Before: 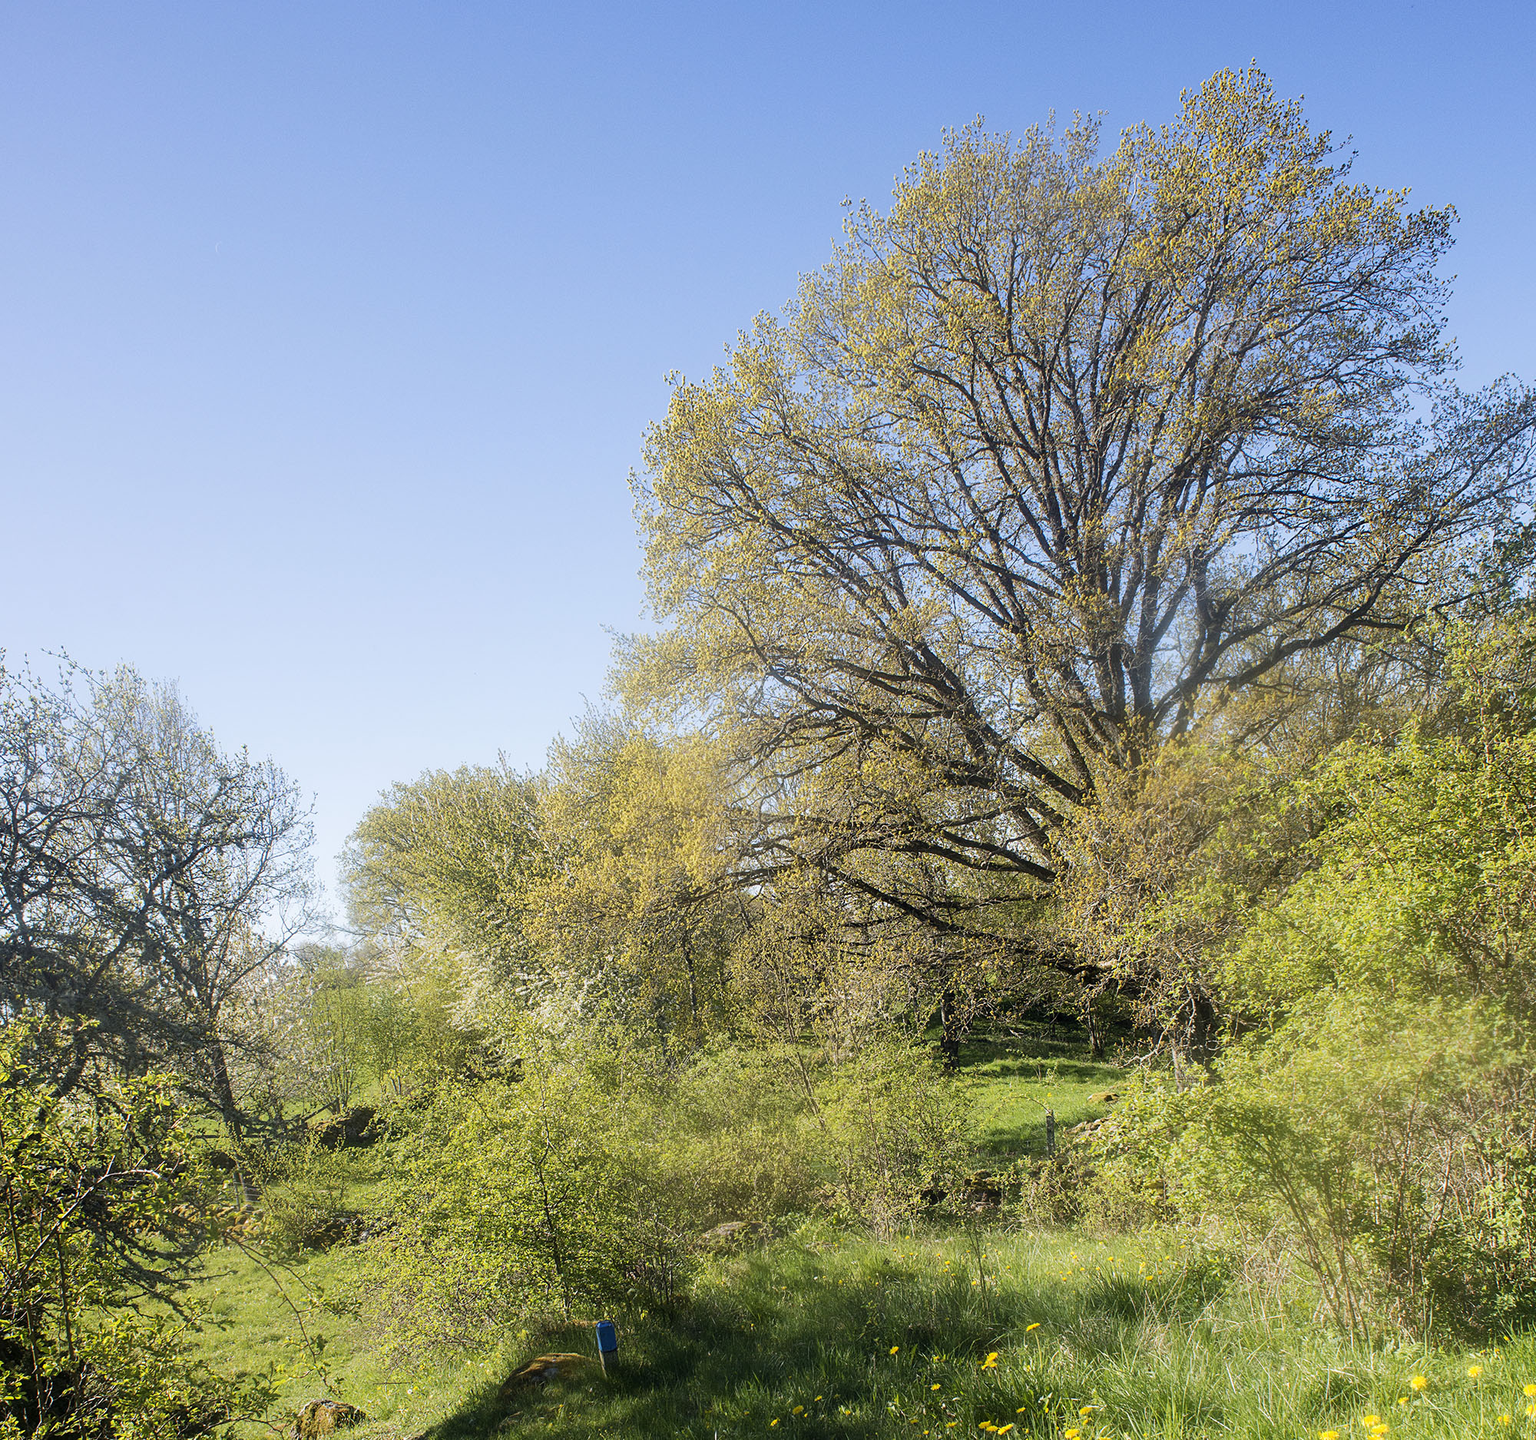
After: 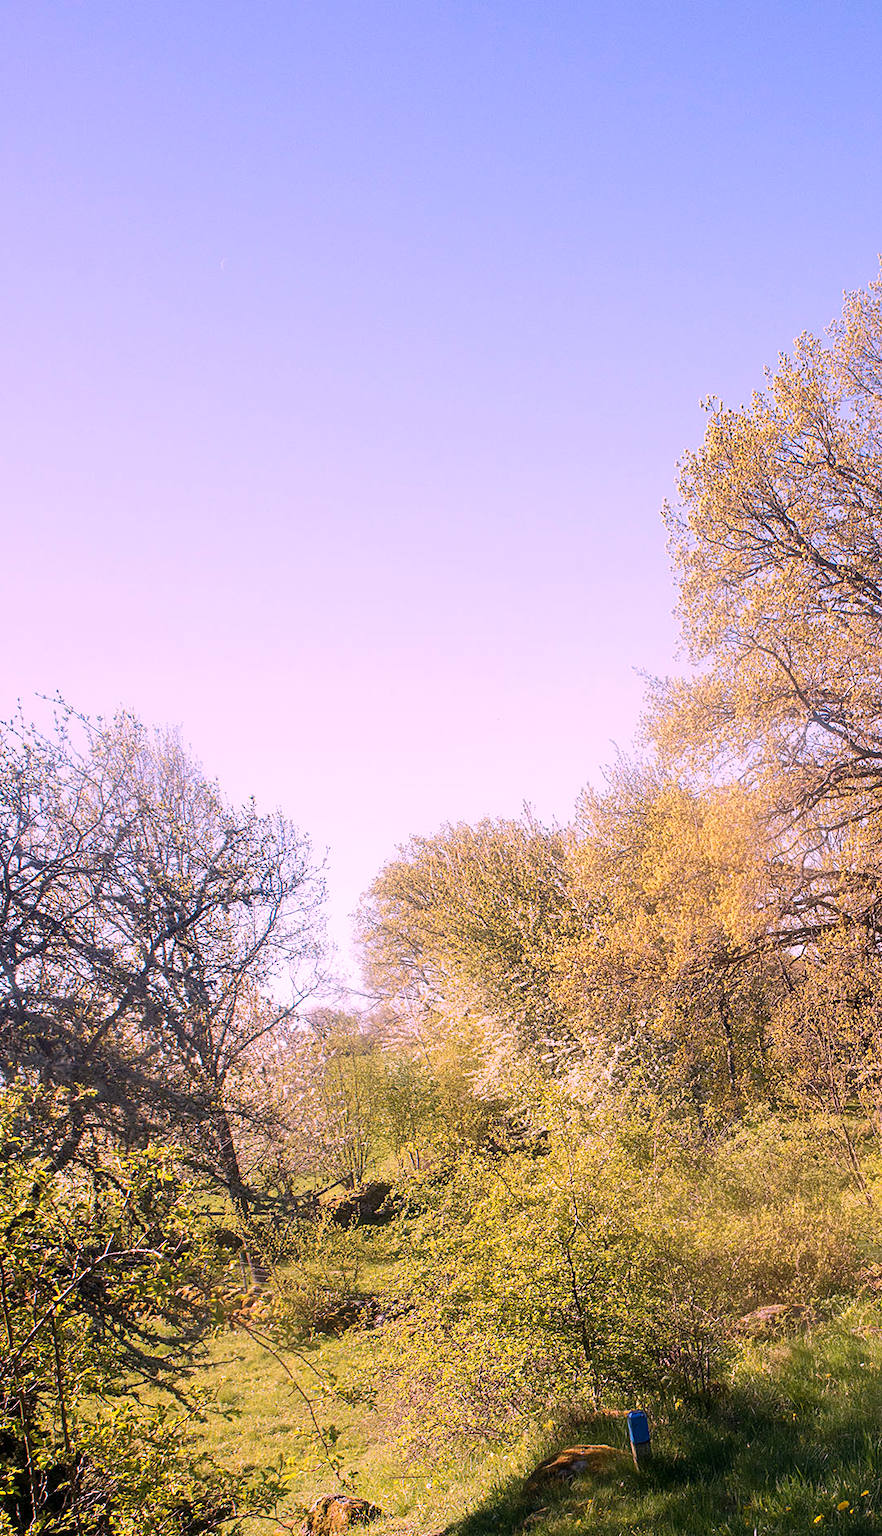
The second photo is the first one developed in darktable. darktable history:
crop: left 0.587%, right 45.588%, bottom 0.086%
exposure: compensate exposure bias true, compensate highlight preservation false
white balance: red 1.188, blue 1.11
